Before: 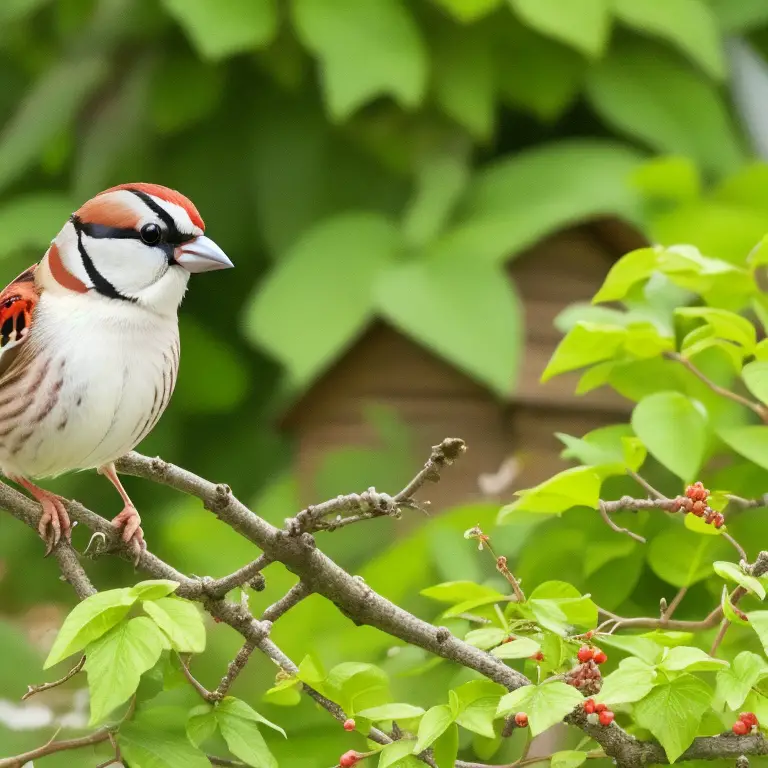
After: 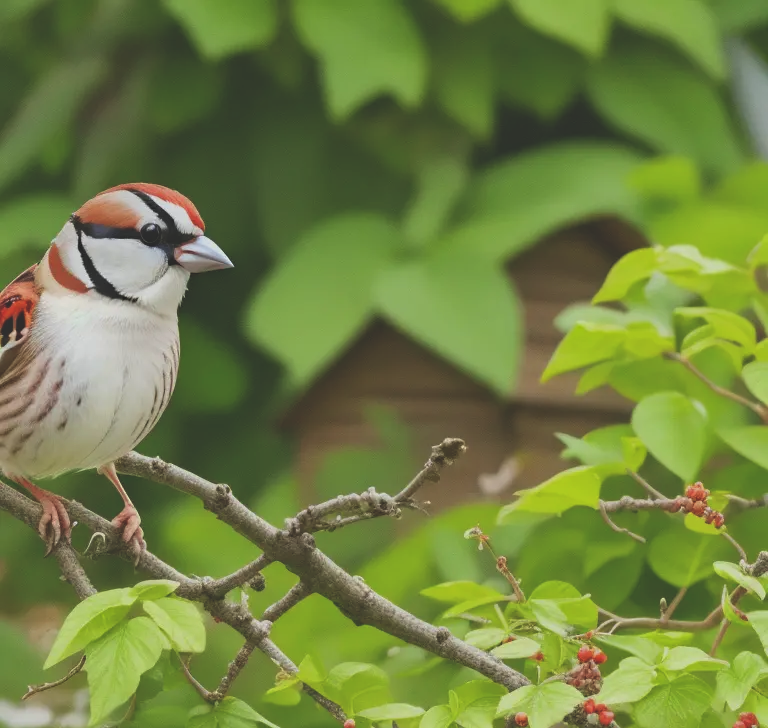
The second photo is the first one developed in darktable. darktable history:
exposure: black level correction -0.035, exposure -0.495 EV, compensate highlight preservation false
crop and rotate: top 0.003%, bottom 5.159%
haze removal: compatibility mode true, adaptive false
sharpen: radius 5.369, amount 0.31, threshold 26.665
